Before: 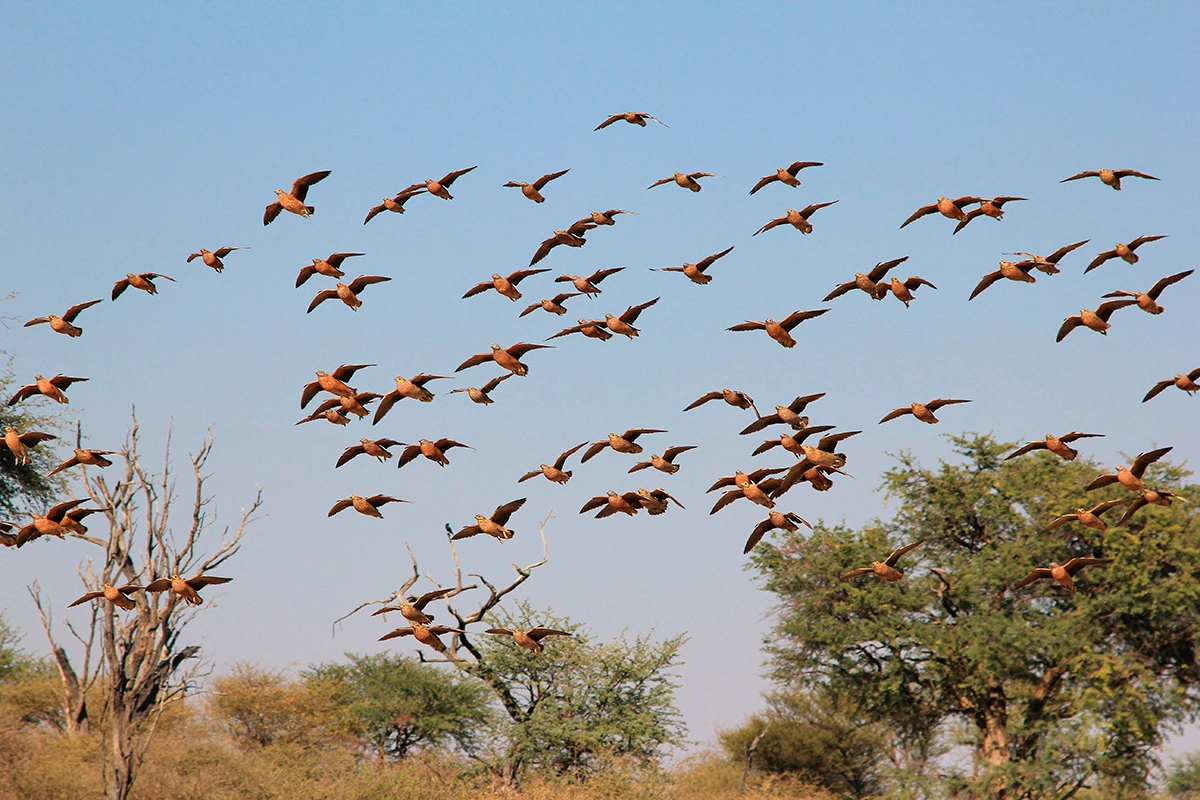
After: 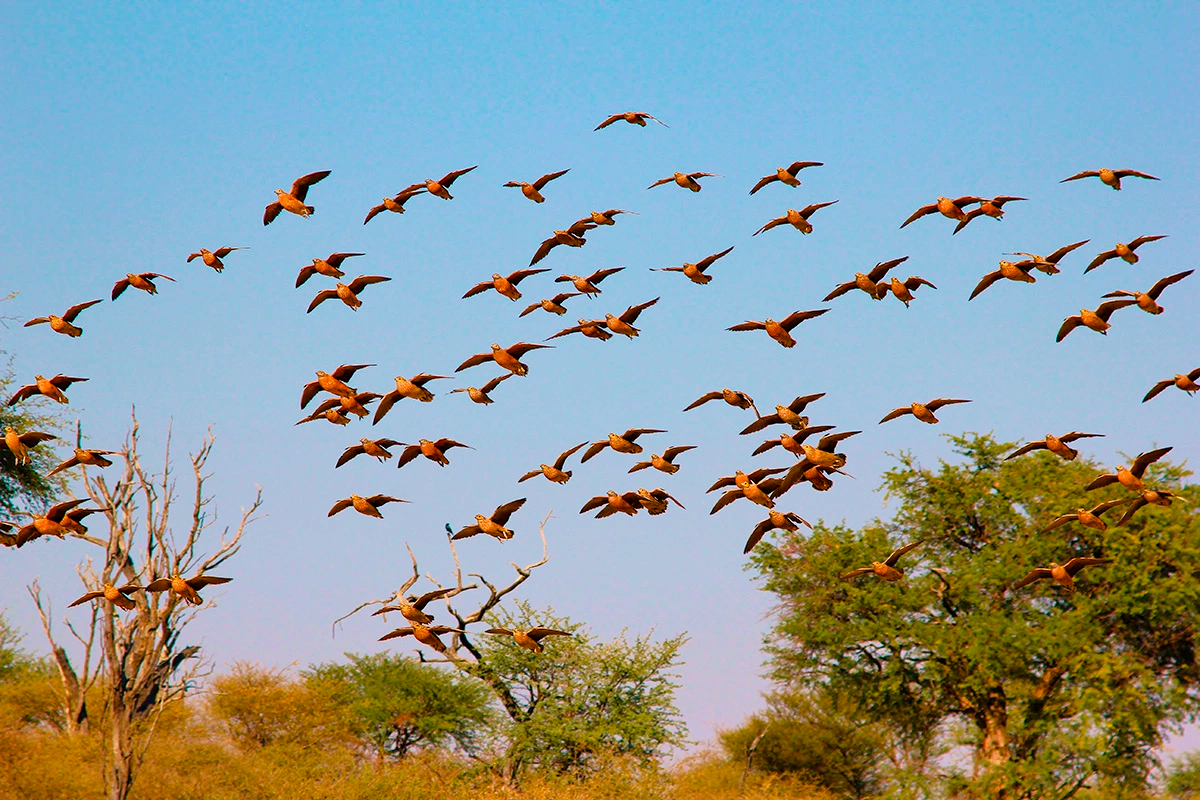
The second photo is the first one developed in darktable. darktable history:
tone curve: curves: ch0 [(0.013, 0) (0.061, 0.059) (0.239, 0.256) (0.502, 0.501) (0.683, 0.676) (0.761, 0.773) (0.858, 0.858) (0.987, 0.945)]; ch1 [(0, 0) (0.172, 0.123) (0.304, 0.267) (0.414, 0.395) (0.472, 0.473) (0.502, 0.502) (0.521, 0.528) (0.583, 0.595) (0.654, 0.673) (0.728, 0.761) (1, 1)]; ch2 [(0, 0) (0.411, 0.424) (0.485, 0.476) (0.502, 0.501) (0.553, 0.557) (0.57, 0.576) (1, 1)], color space Lab, independent channels, preserve colors none
velvia: on, module defaults
color balance rgb: perceptual saturation grading › global saturation 20%, perceptual saturation grading › highlights -13.89%, perceptual saturation grading › shadows 49.987%, global vibrance 34.821%
